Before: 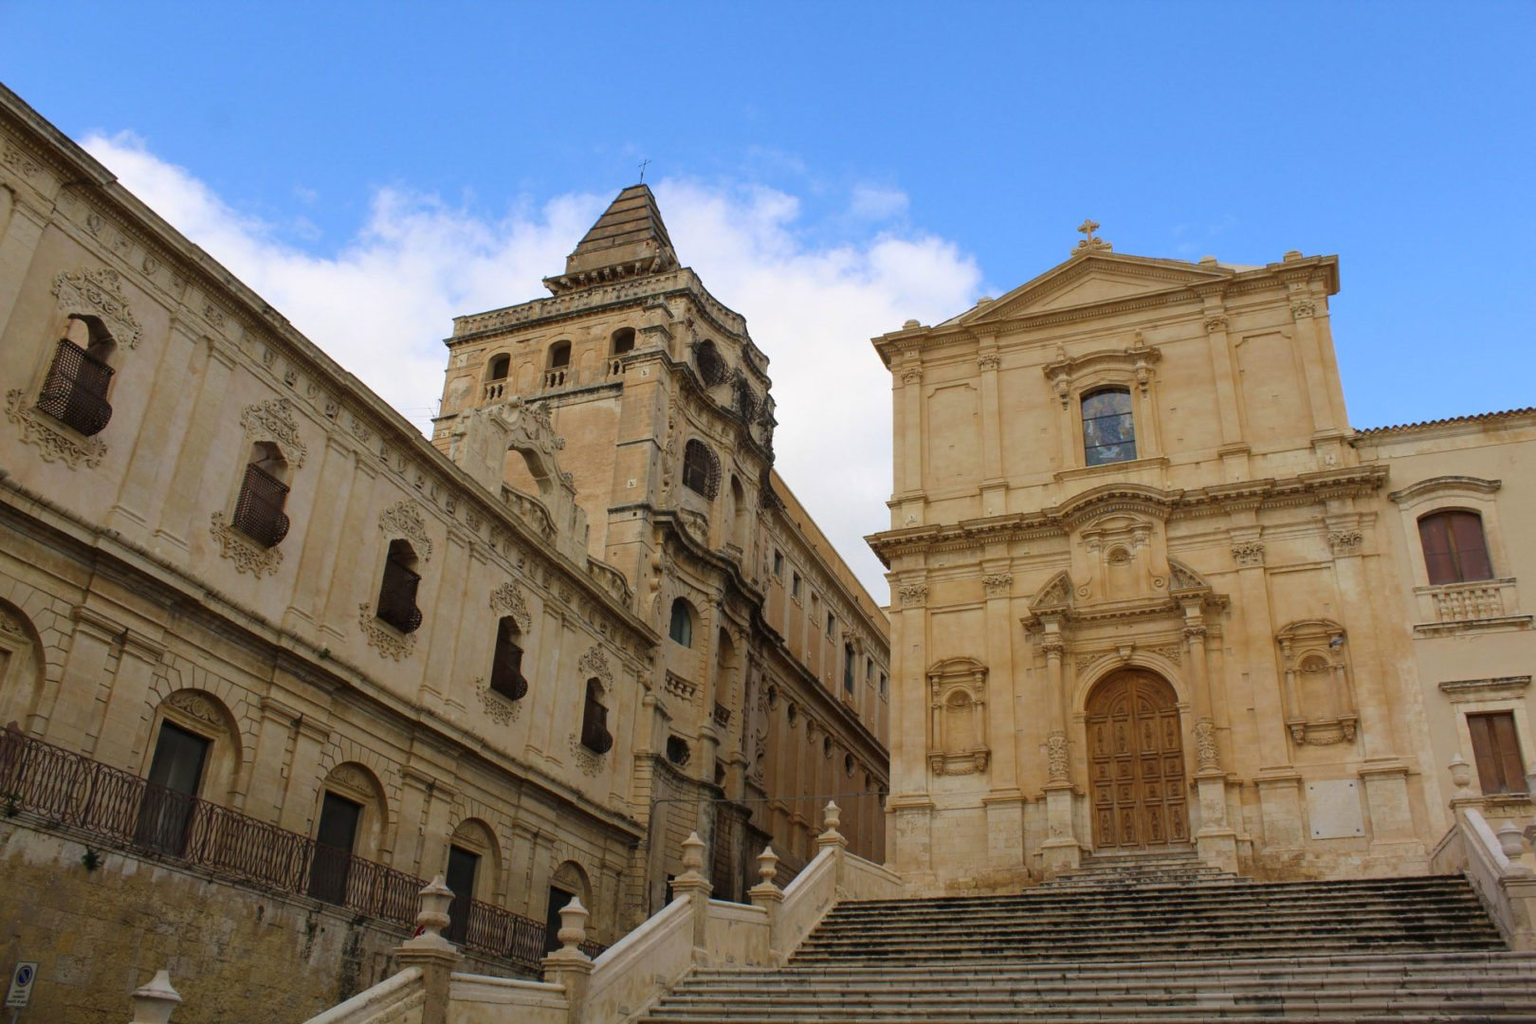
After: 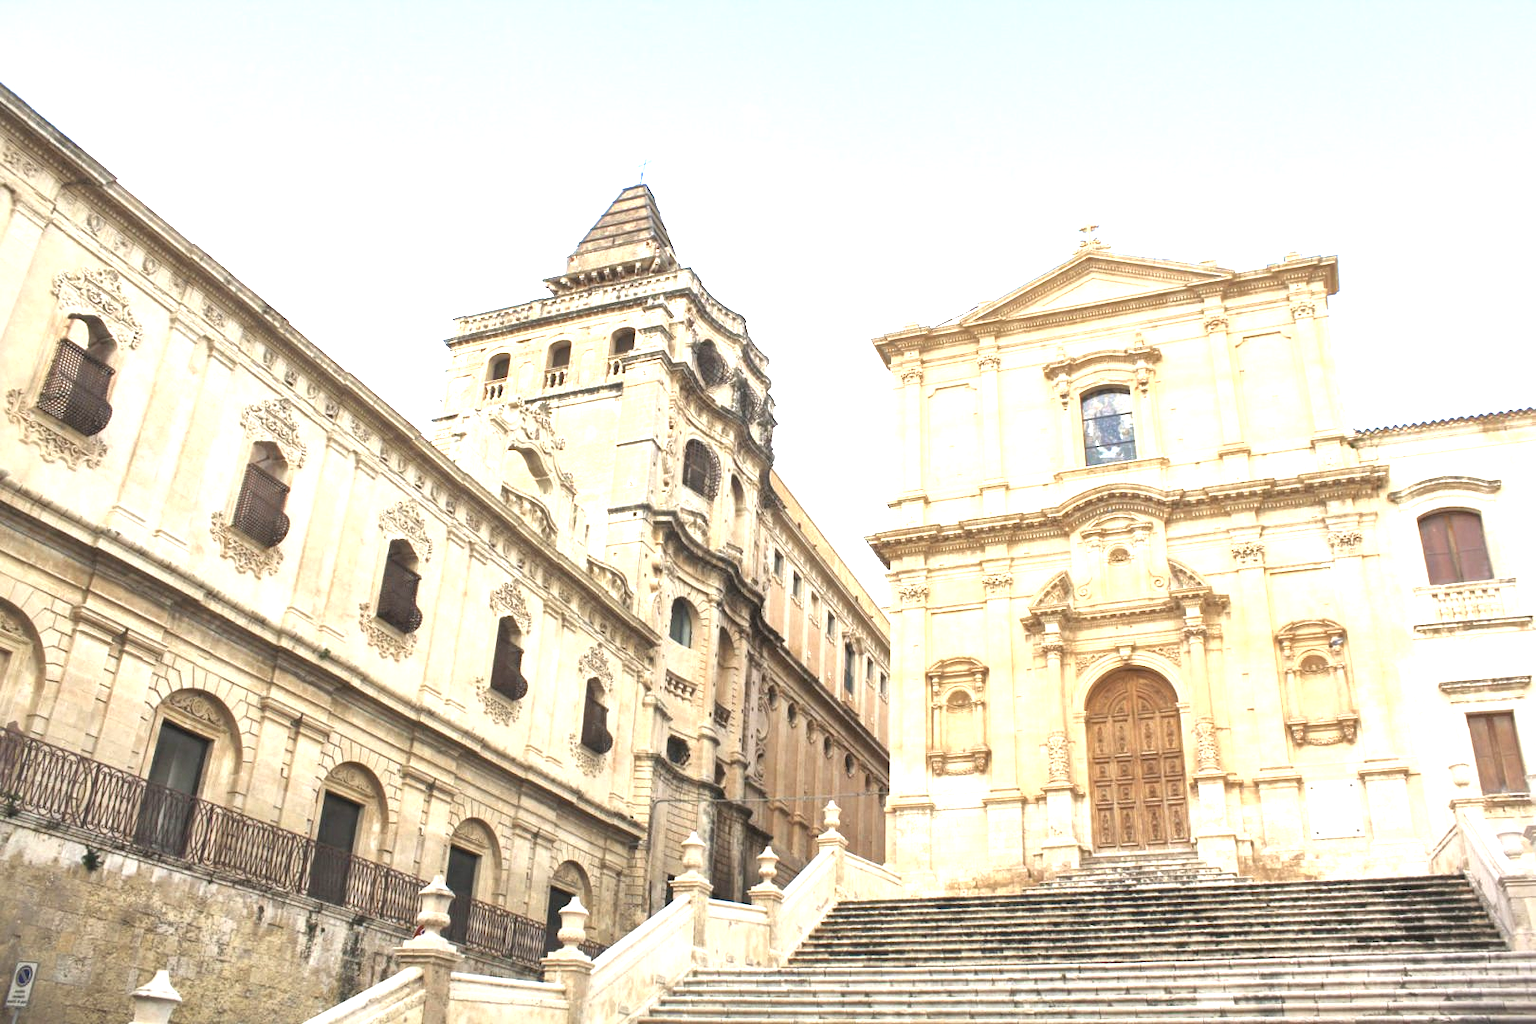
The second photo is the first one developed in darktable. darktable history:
local contrast: mode bilateral grid, contrast 20, coarseness 50, detail 179%, midtone range 0.2
vignetting: fall-off start 99.9%
contrast brightness saturation: contrast -0.255, saturation -0.426
tone equalizer: -8 EV -0.766 EV, -7 EV -0.716 EV, -6 EV -0.565 EV, -5 EV -0.409 EV, -3 EV 0.38 EV, -2 EV 0.6 EV, -1 EV 0.695 EV, +0 EV 0.75 EV
exposure: exposure 2.189 EV, compensate highlight preservation false
